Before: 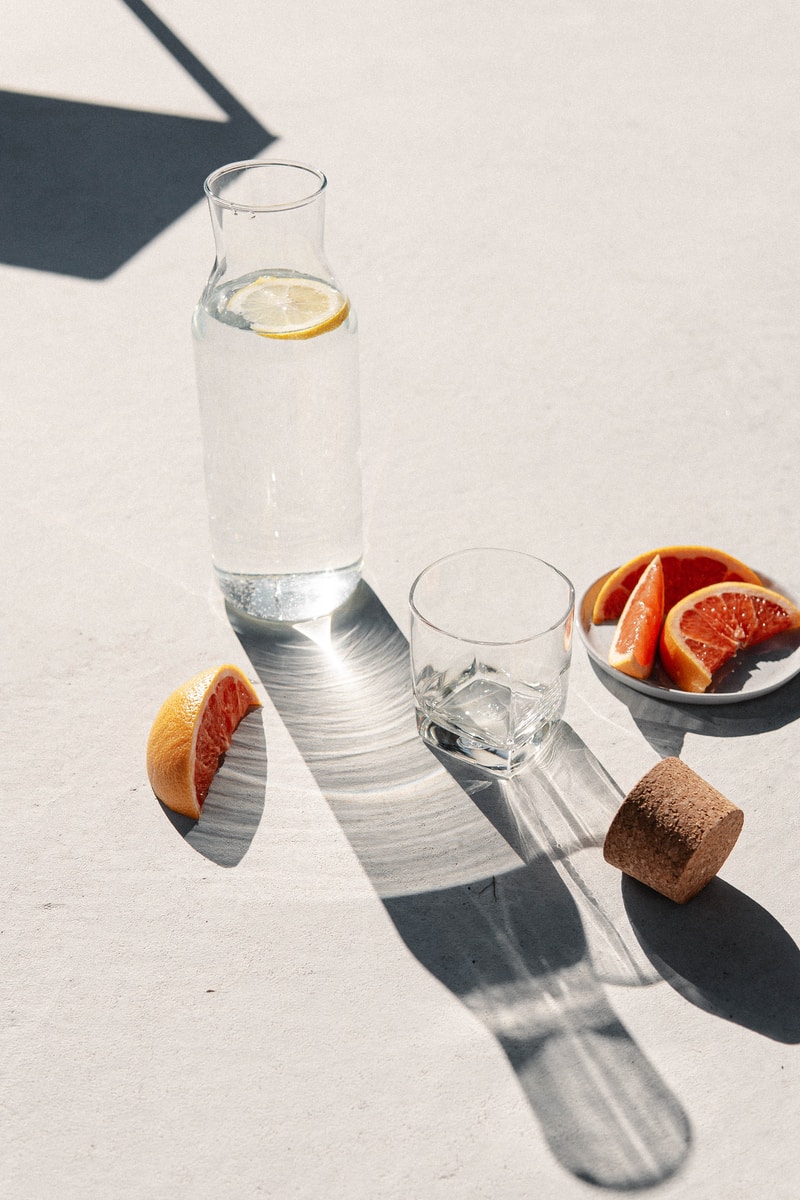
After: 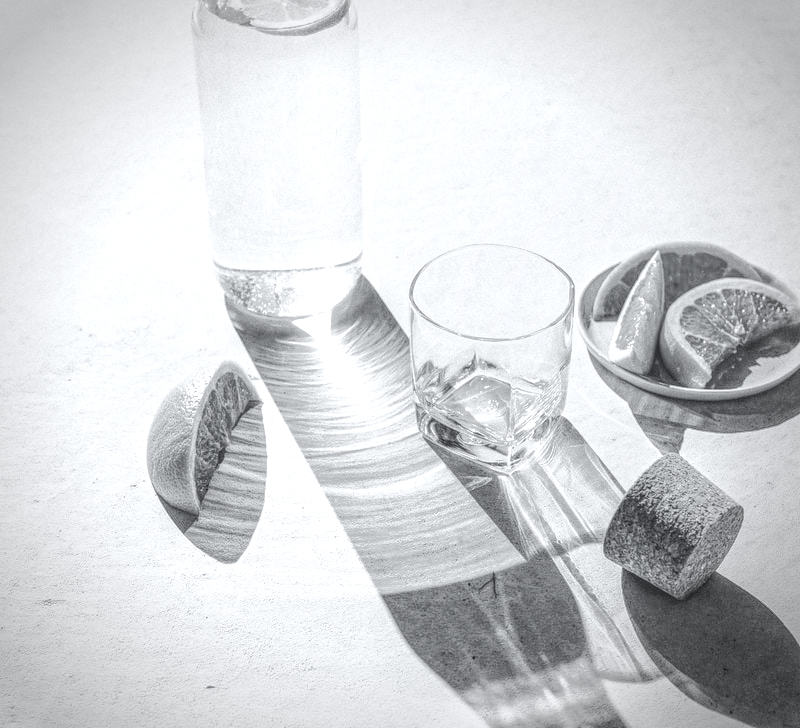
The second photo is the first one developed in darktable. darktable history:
color calibration: output gray [0.21, 0.42, 0.37, 0], gray › normalize channels true, illuminant same as pipeline (D50), adaptation XYZ, x 0.346, y 0.359, gamut compression 0
color balance: output saturation 110%
crop and rotate: top 25.357%, bottom 13.942%
exposure: exposure 1 EV, compensate highlight preservation false
vignetting: automatic ratio true
local contrast: highlights 20%, shadows 30%, detail 200%, midtone range 0.2
tone curve: curves: ch0 [(0, 0) (0.049, 0.01) (0.154, 0.081) (0.491, 0.519) (0.748, 0.765) (1, 0.919)]; ch1 [(0, 0) (0.172, 0.123) (0.317, 0.272) (0.391, 0.424) (0.499, 0.497) (0.531, 0.541) (0.615, 0.608) (0.741, 0.783) (1, 1)]; ch2 [(0, 0) (0.411, 0.424) (0.483, 0.478) (0.546, 0.532) (0.652, 0.633) (1, 1)], color space Lab, independent channels, preserve colors none
